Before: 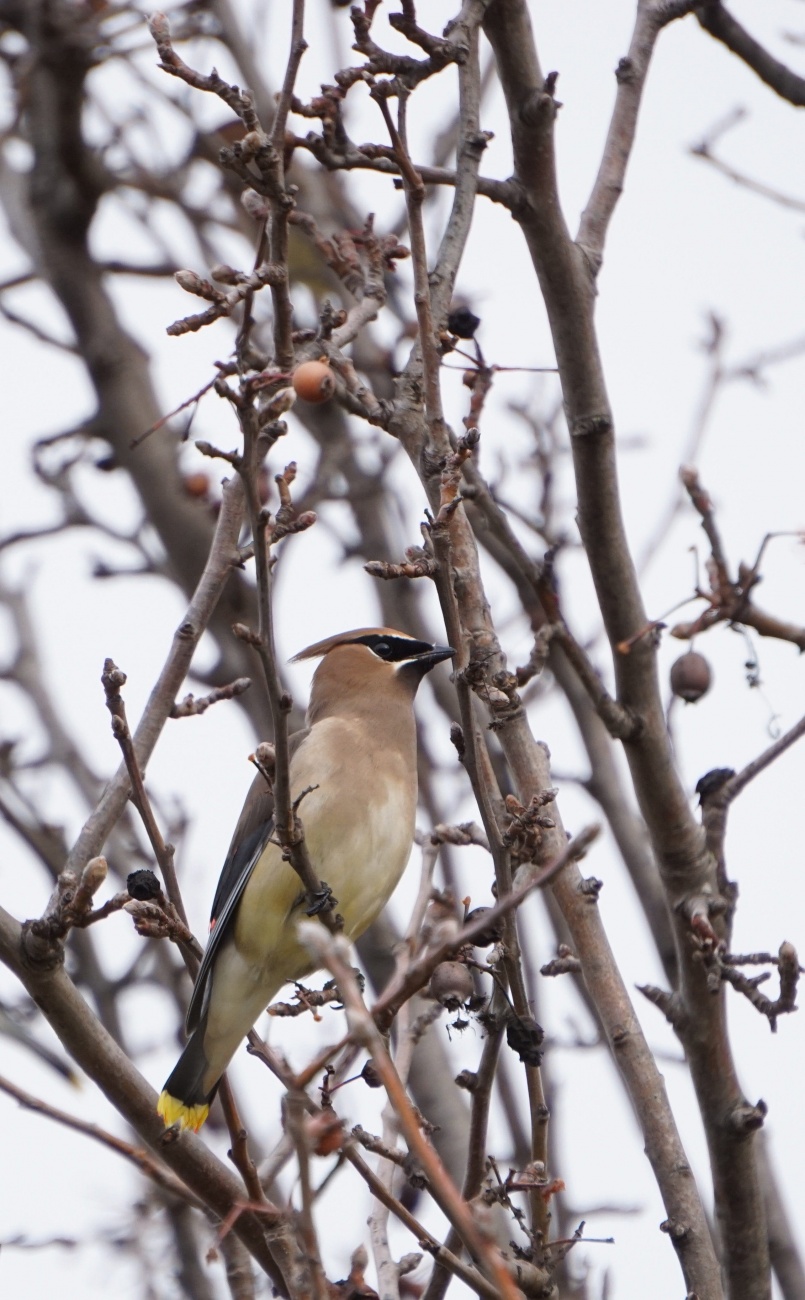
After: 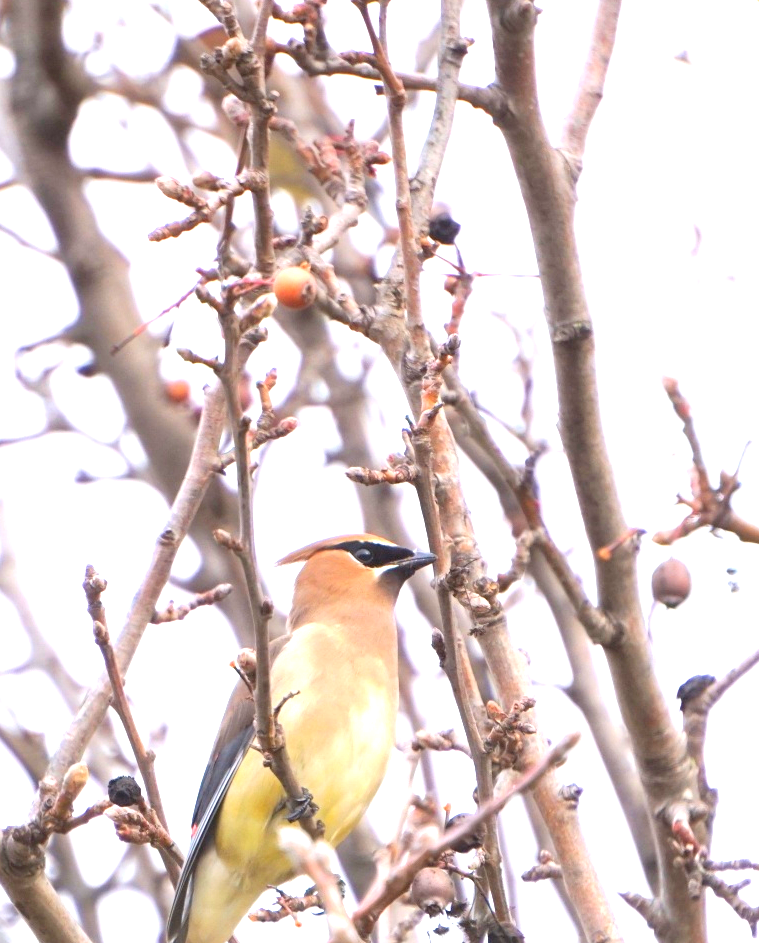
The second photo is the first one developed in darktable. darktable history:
crop: left 2.456%, top 7.295%, right 3.139%, bottom 20.125%
exposure: black level correction 0, exposure 1.498 EV, compensate highlight preservation false
contrast brightness saturation: contrast 0.068, brightness 0.174, saturation 0.417
